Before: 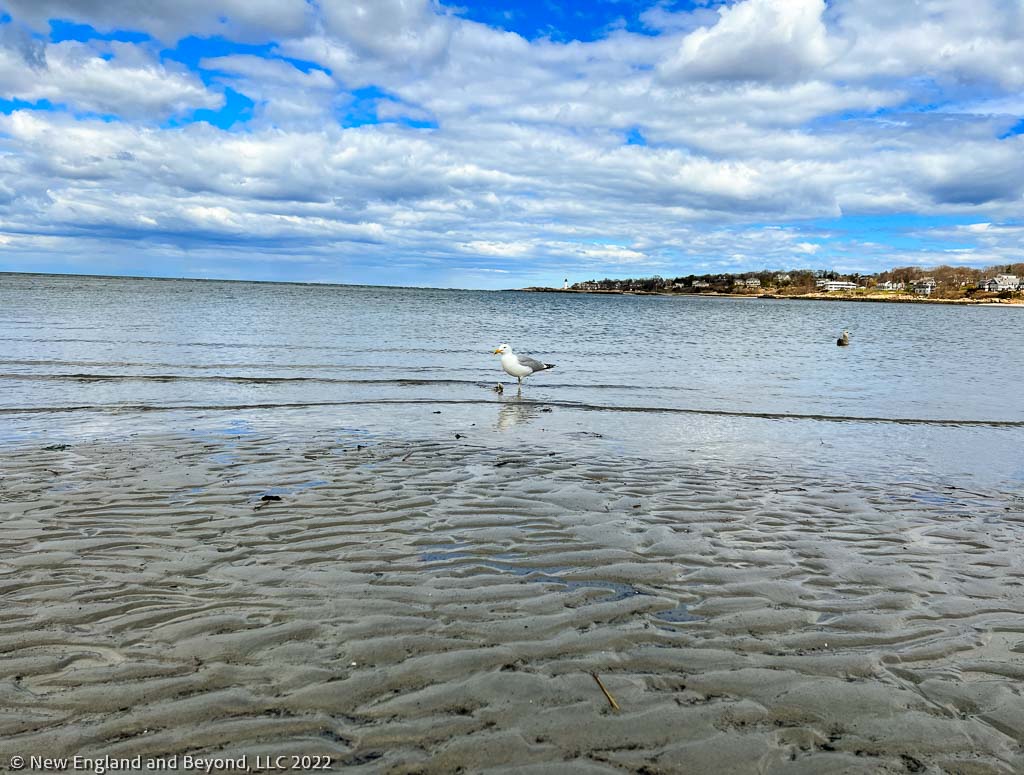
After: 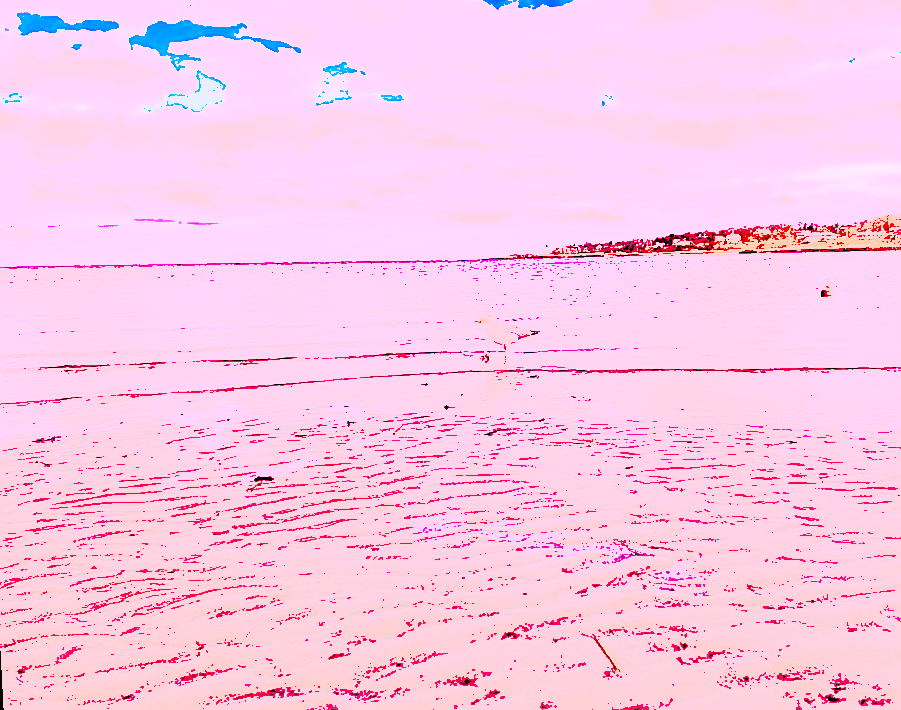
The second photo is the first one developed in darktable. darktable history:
white balance: red 4.26, blue 1.802
shadows and highlights: on, module defaults
rotate and perspective: rotation -3°, crop left 0.031, crop right 0.968, crop top 0.07, crop bottom 0.93
sharpen: on, module defaults
crop: right 9.509%, bottom 0.031%
exposure: black level correction 0, exposure 1.2 EV, compensate exposure bias true, compensate highlight preservation false
